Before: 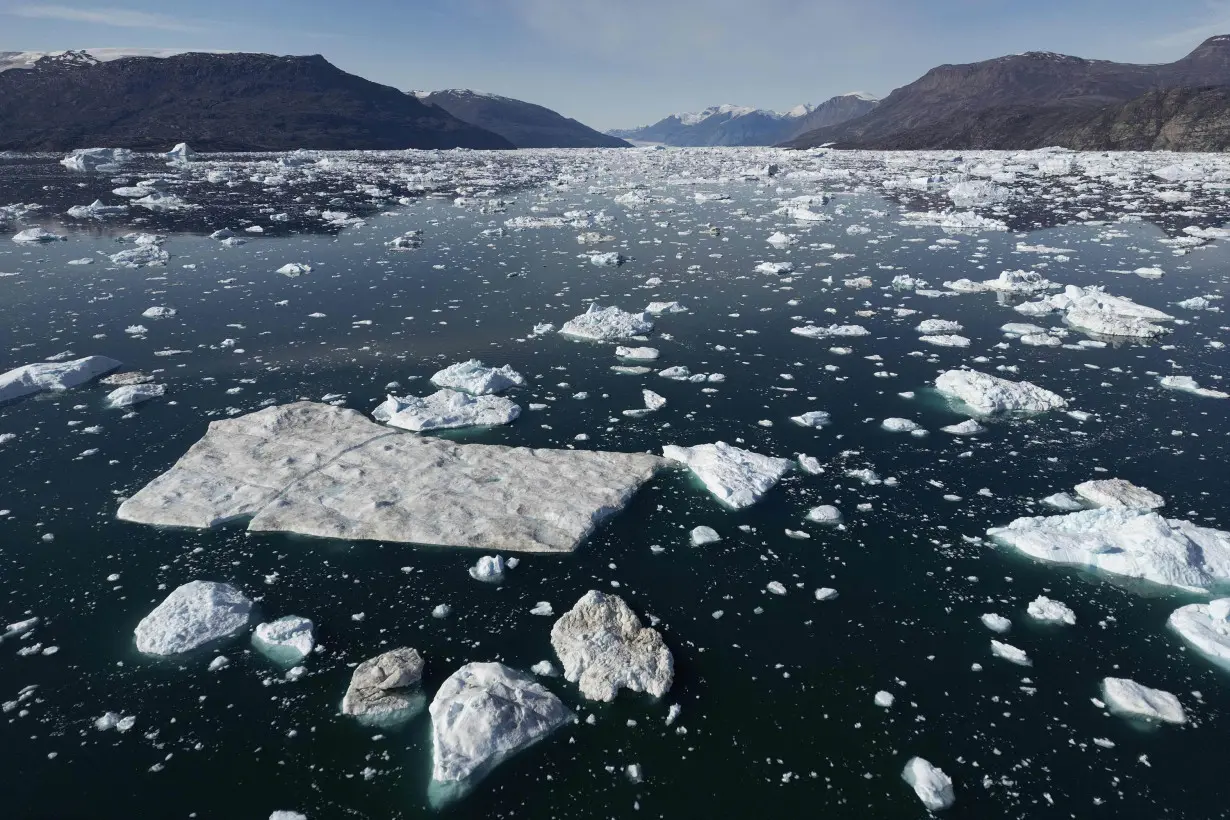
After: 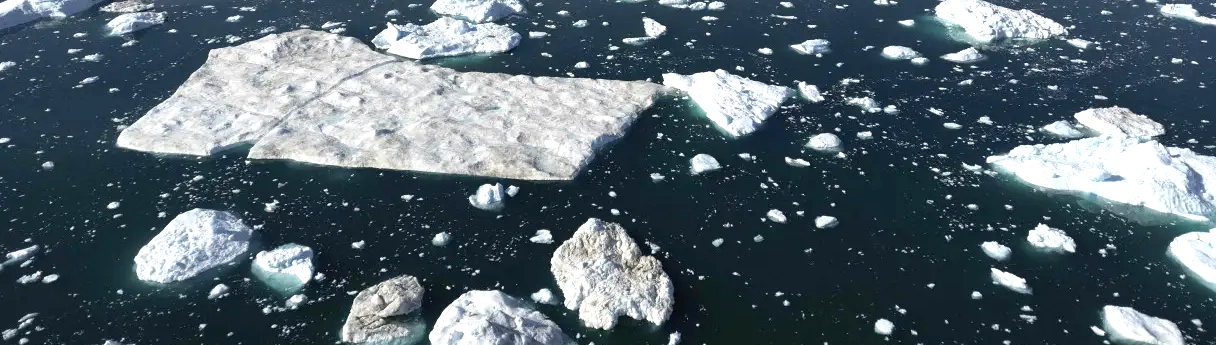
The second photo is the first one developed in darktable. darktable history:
exposure: black level correction 0, exposure 0.701 EV, compensate highlight preservation false
crop: top 45.468%, bottom 12.189%
